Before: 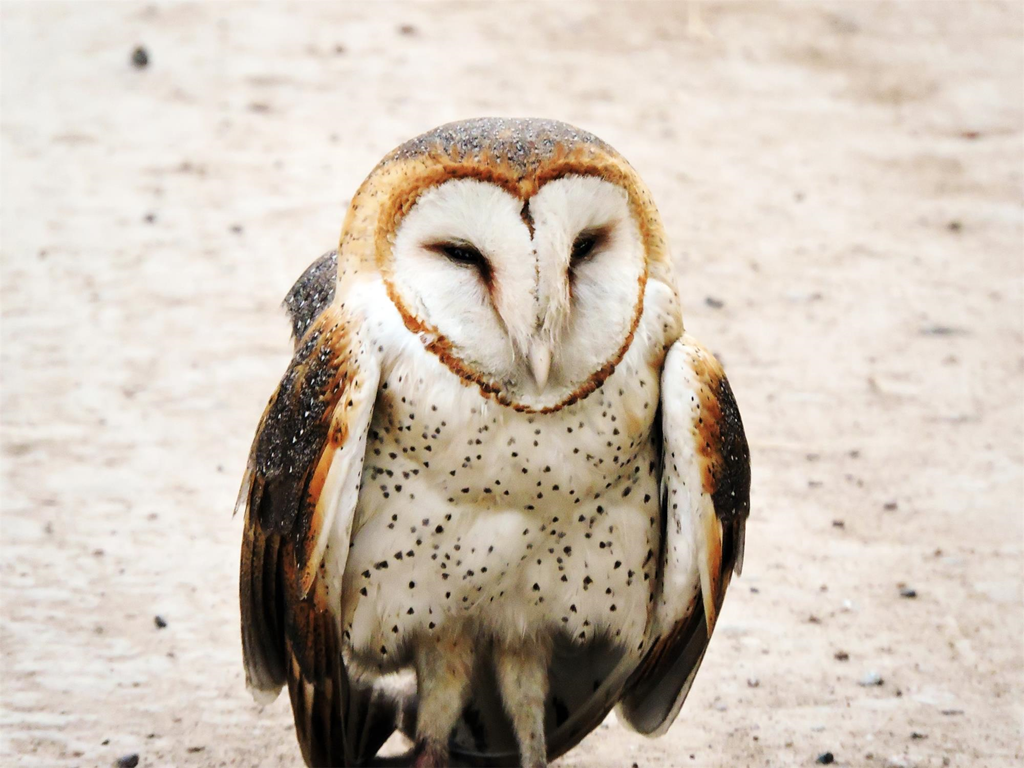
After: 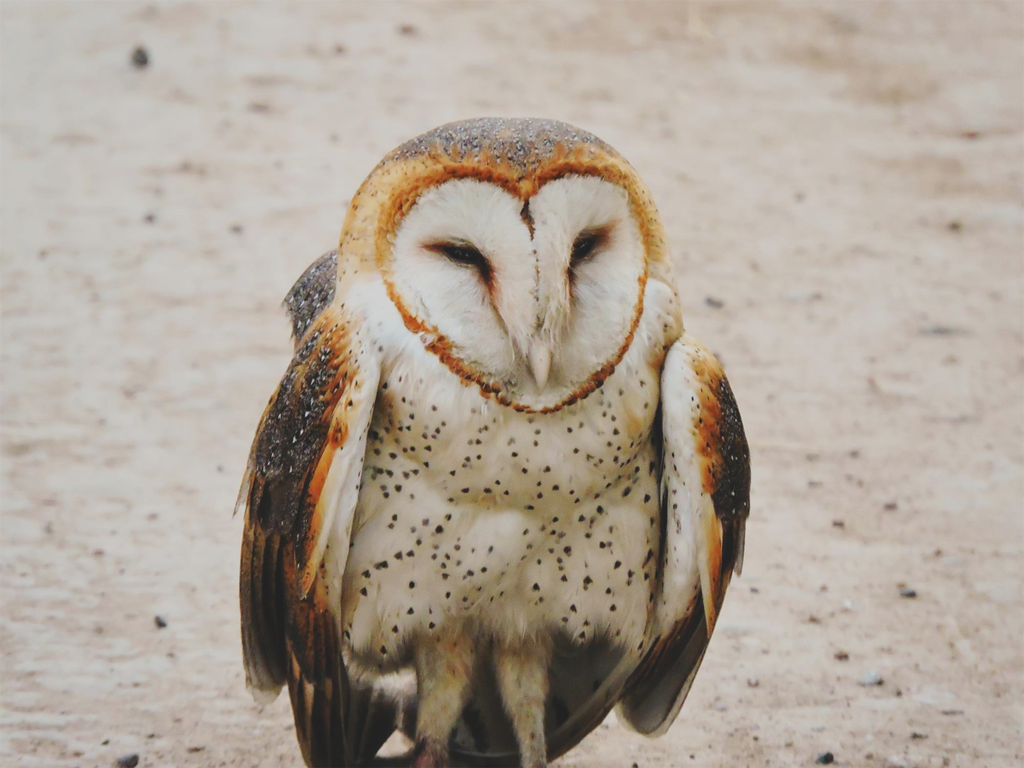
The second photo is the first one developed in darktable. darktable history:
local contrast: highlights 100%, shadows 100%, detail 120%, midtone range 0.2
exposure: exposure -0.157 EV, compensate highlight preservation false
contrast brightness saturation: contrast -0.28
